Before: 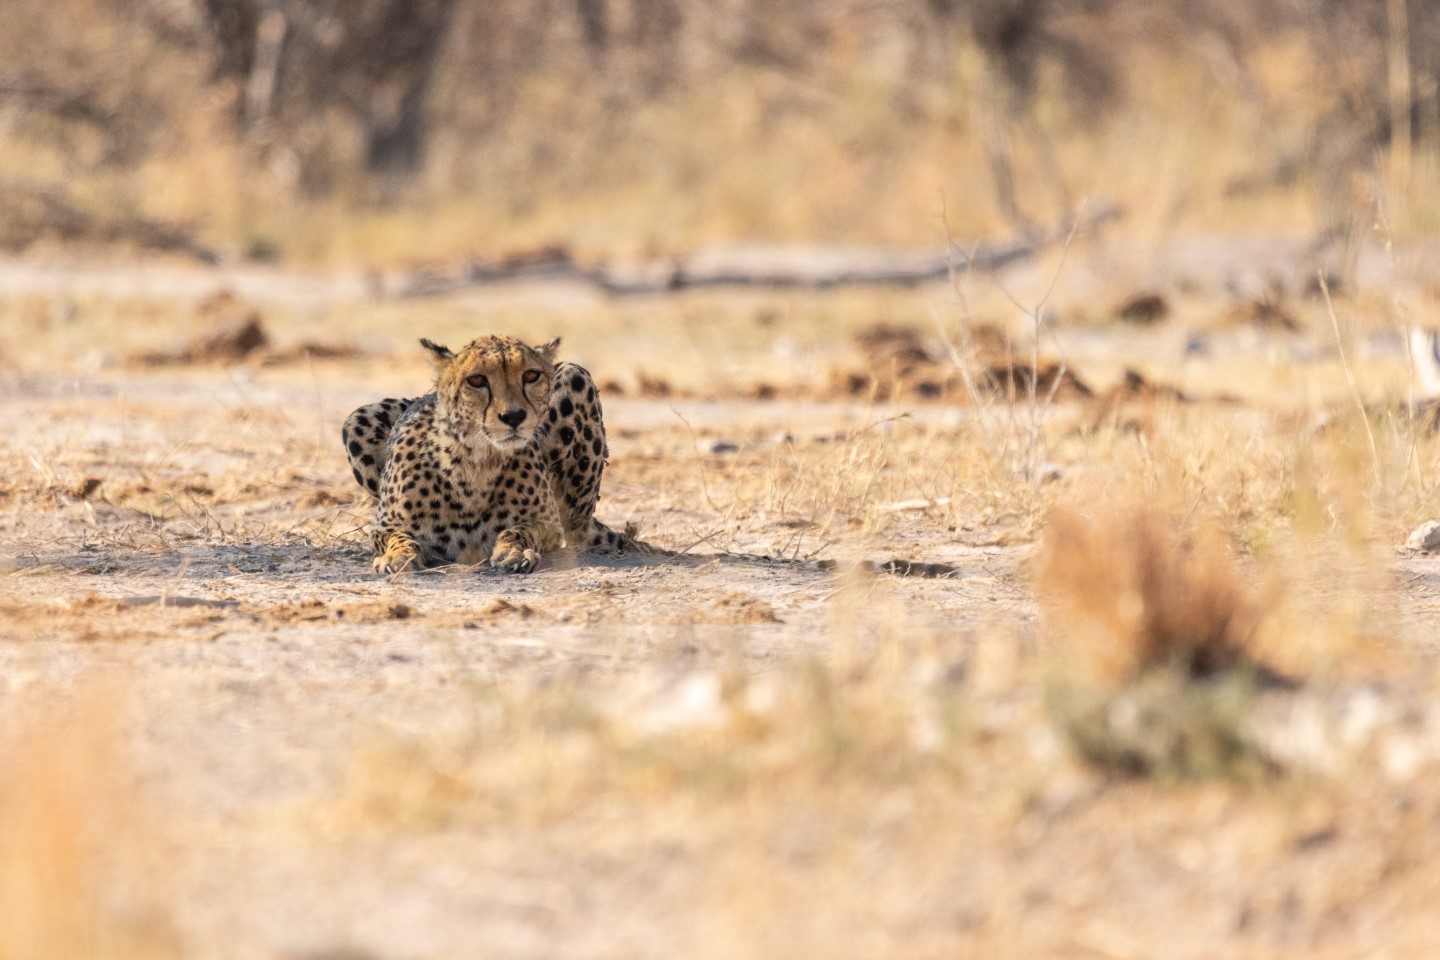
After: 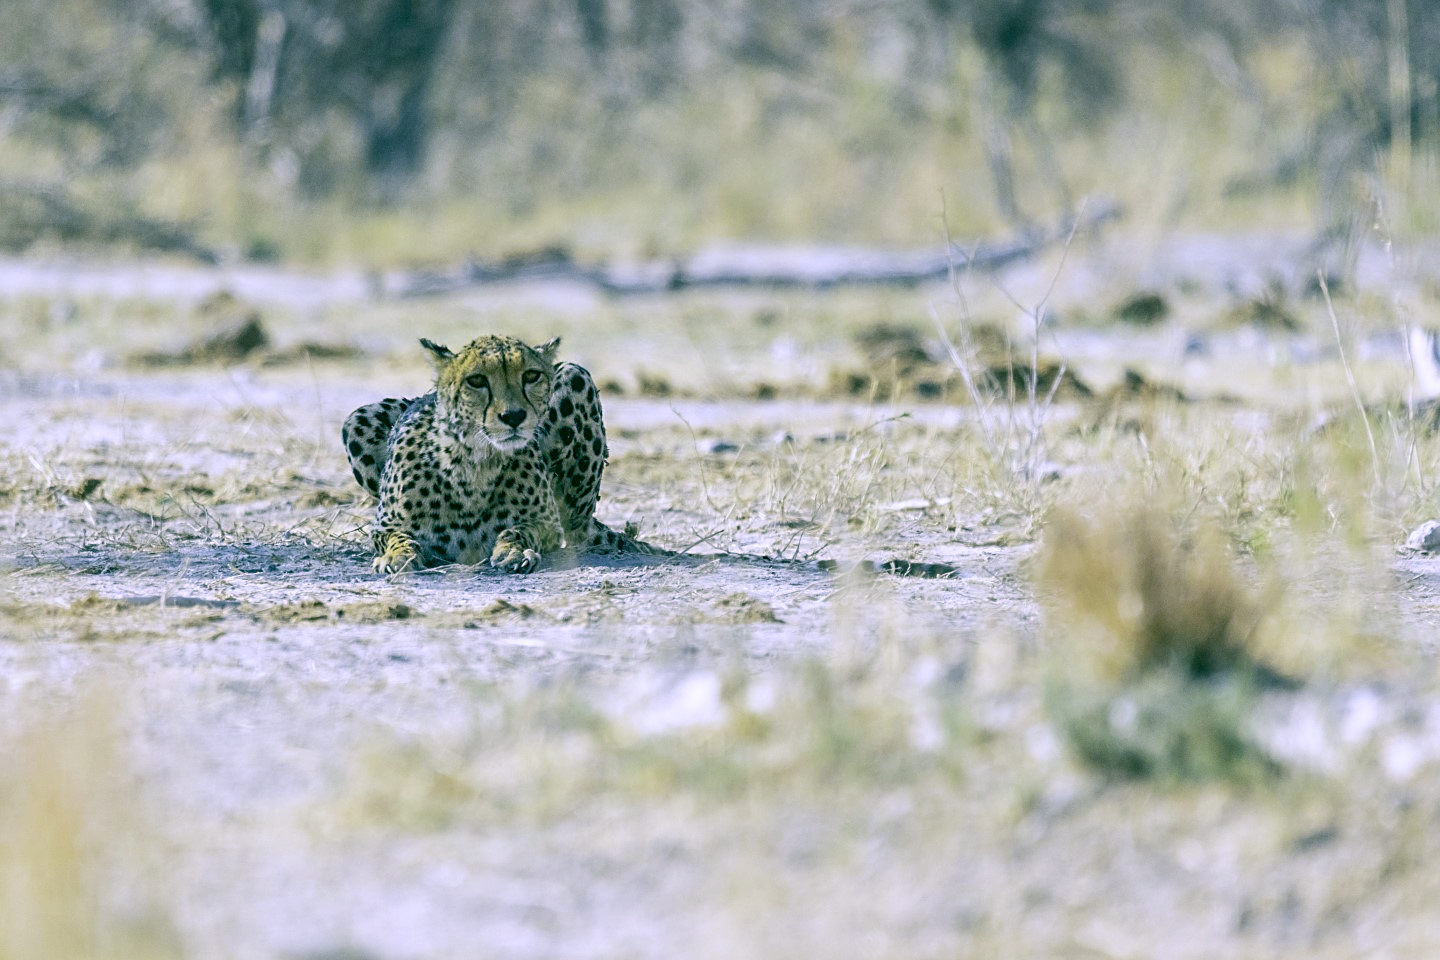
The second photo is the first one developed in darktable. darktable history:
sharpen: on, module defaults
white balance: red 0.766, blue 1.537
color correction: highlights a* 5.62, highlights b* 33.57, shadows a* -25.86, shadows b* 4.02
